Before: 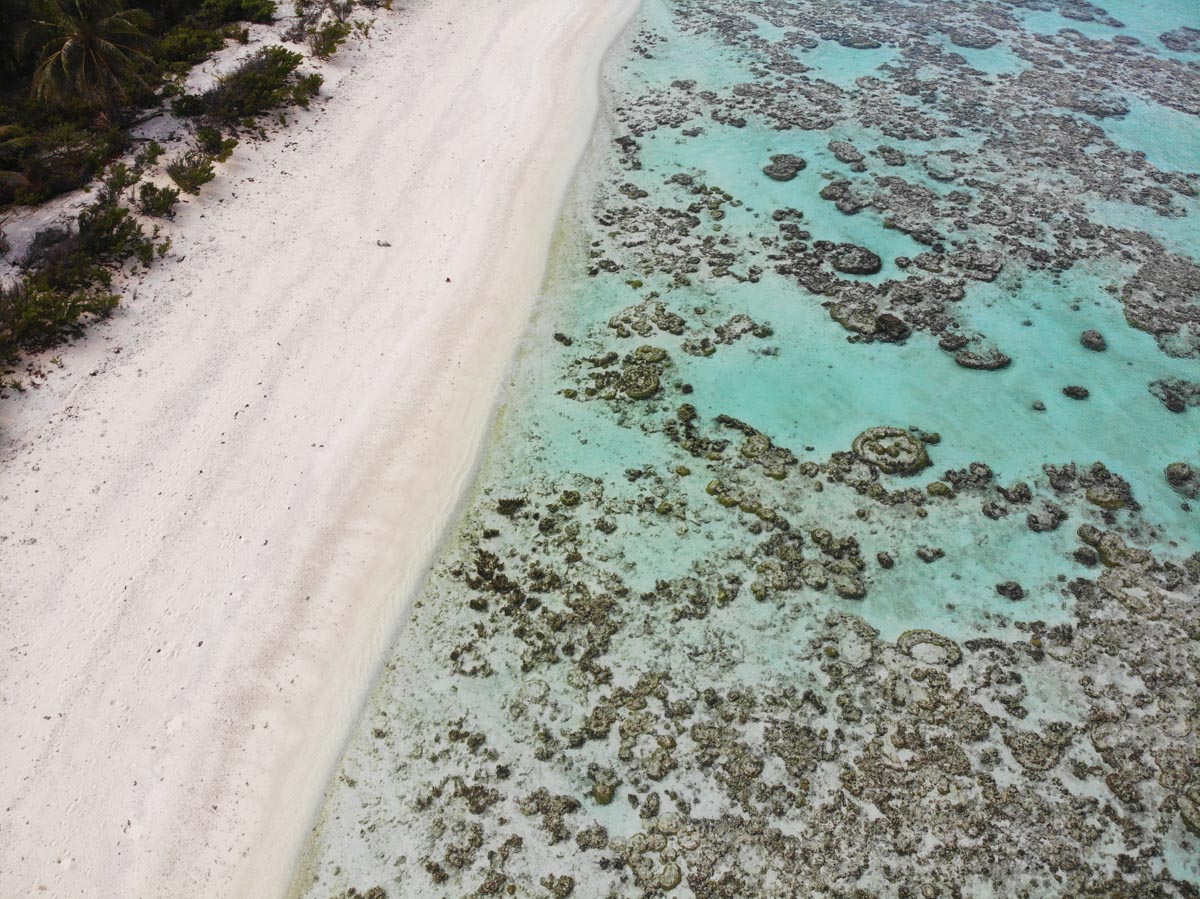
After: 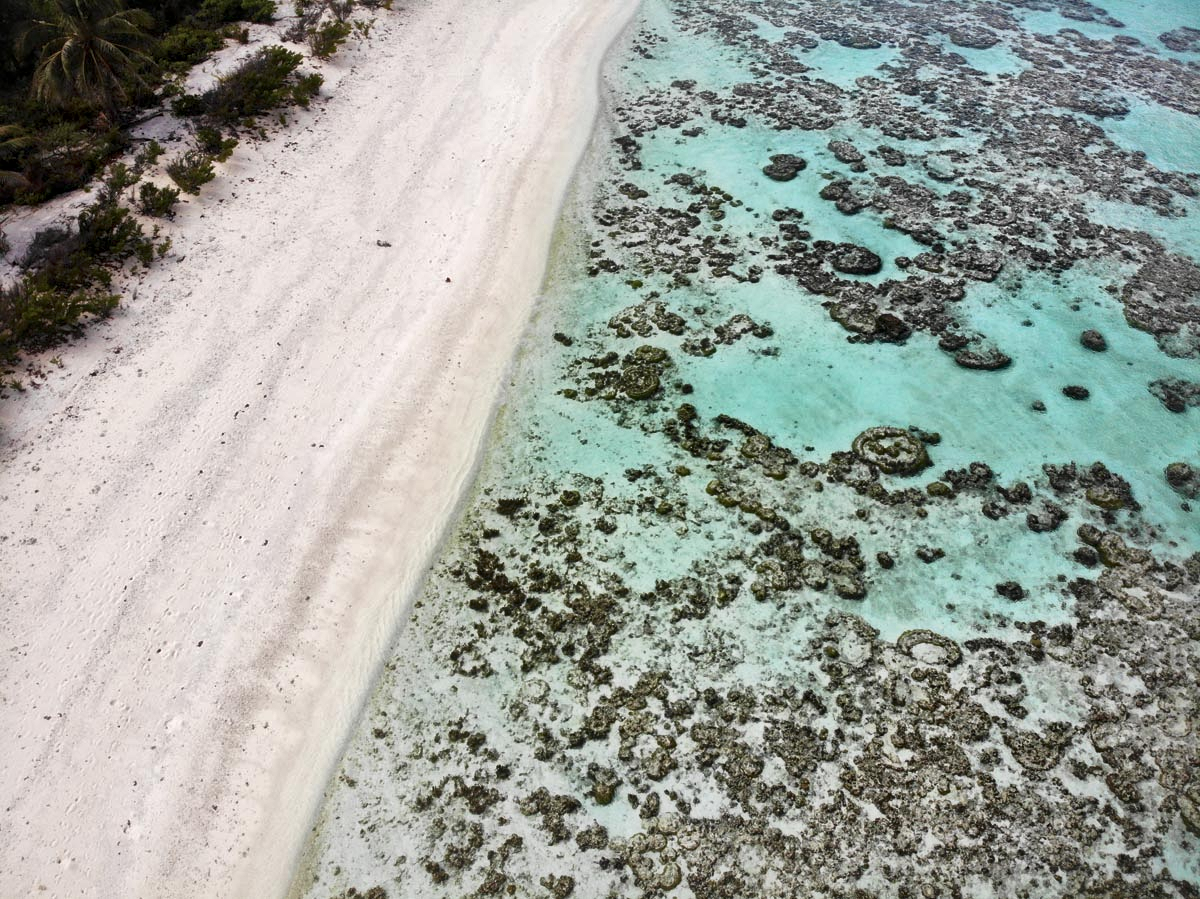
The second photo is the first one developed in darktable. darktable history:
local contrast: mode bilateral grid, contrast 70, coarseness 75, detail 180%, midtone range 0.2
exposure: compensate highlight preservation false
tone equalizer: on, module defaults
